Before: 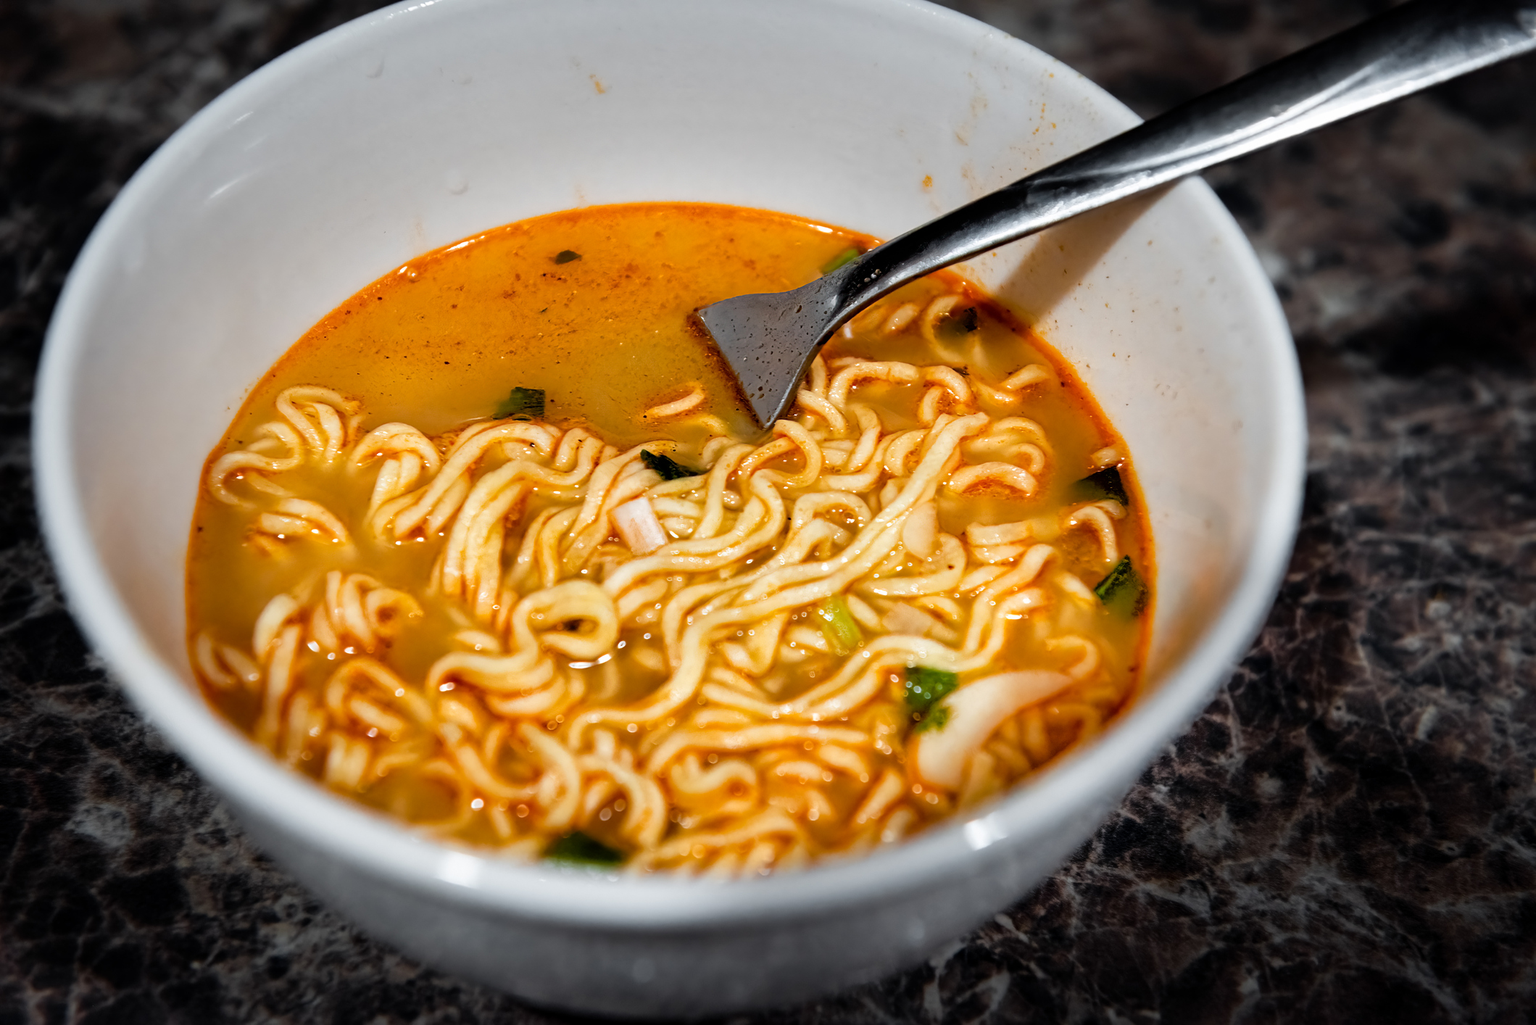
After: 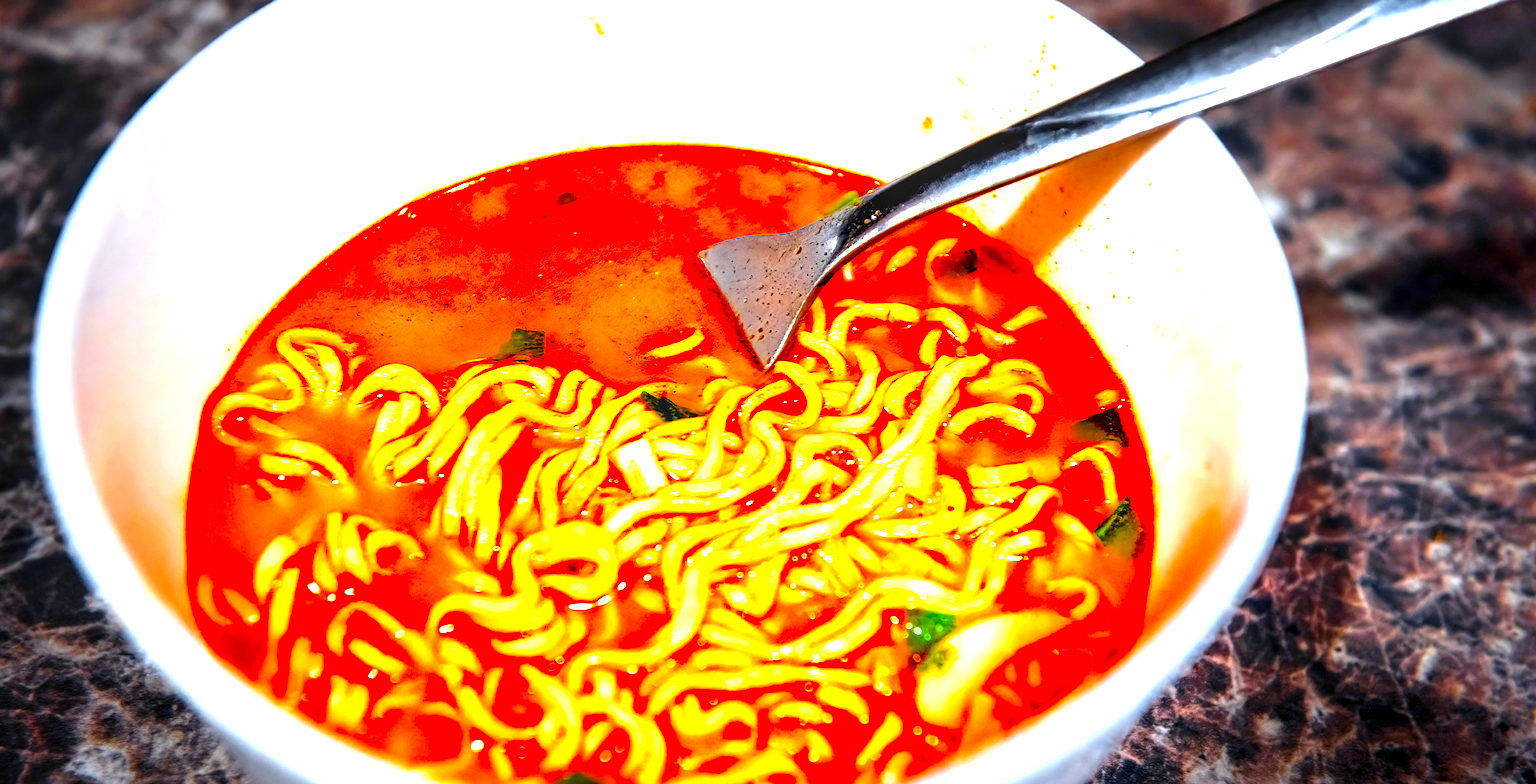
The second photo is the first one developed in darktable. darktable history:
exposure: black level correction 0.001, exposure 1.659 EV, compensate exposure bias true, compensate highlight preservation false
local contrast: on, module defaults
color correction: highlights a* 1.57, highlights b* -1.81, saturation 2.52
crop: top 5.732%, bottom 17.737%
